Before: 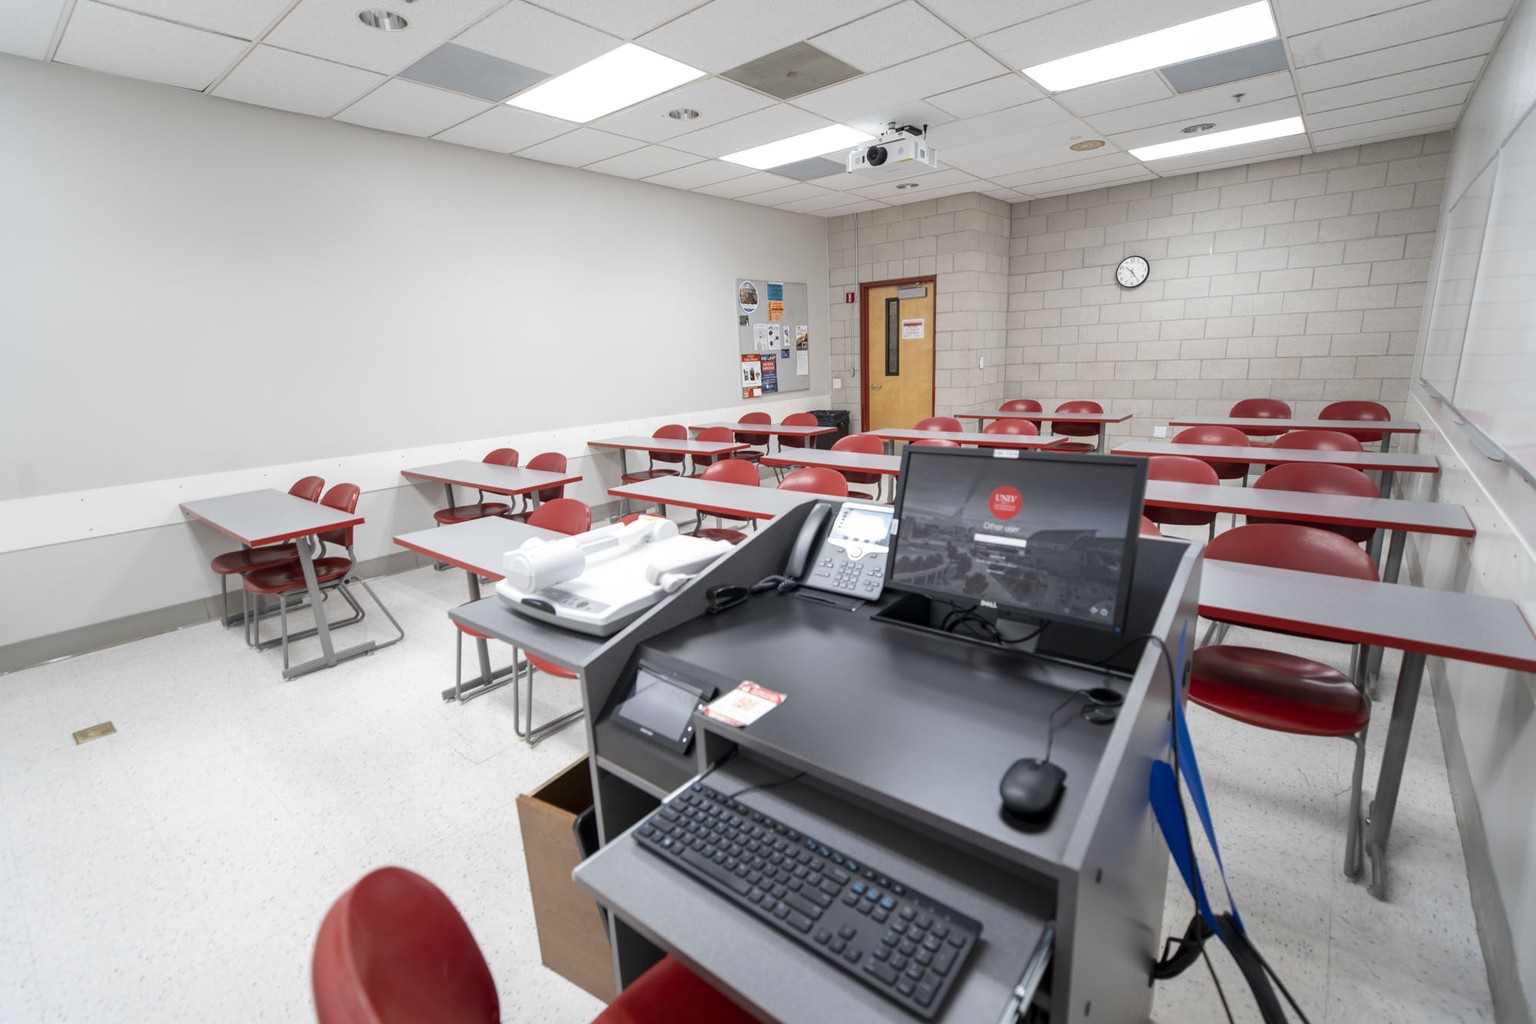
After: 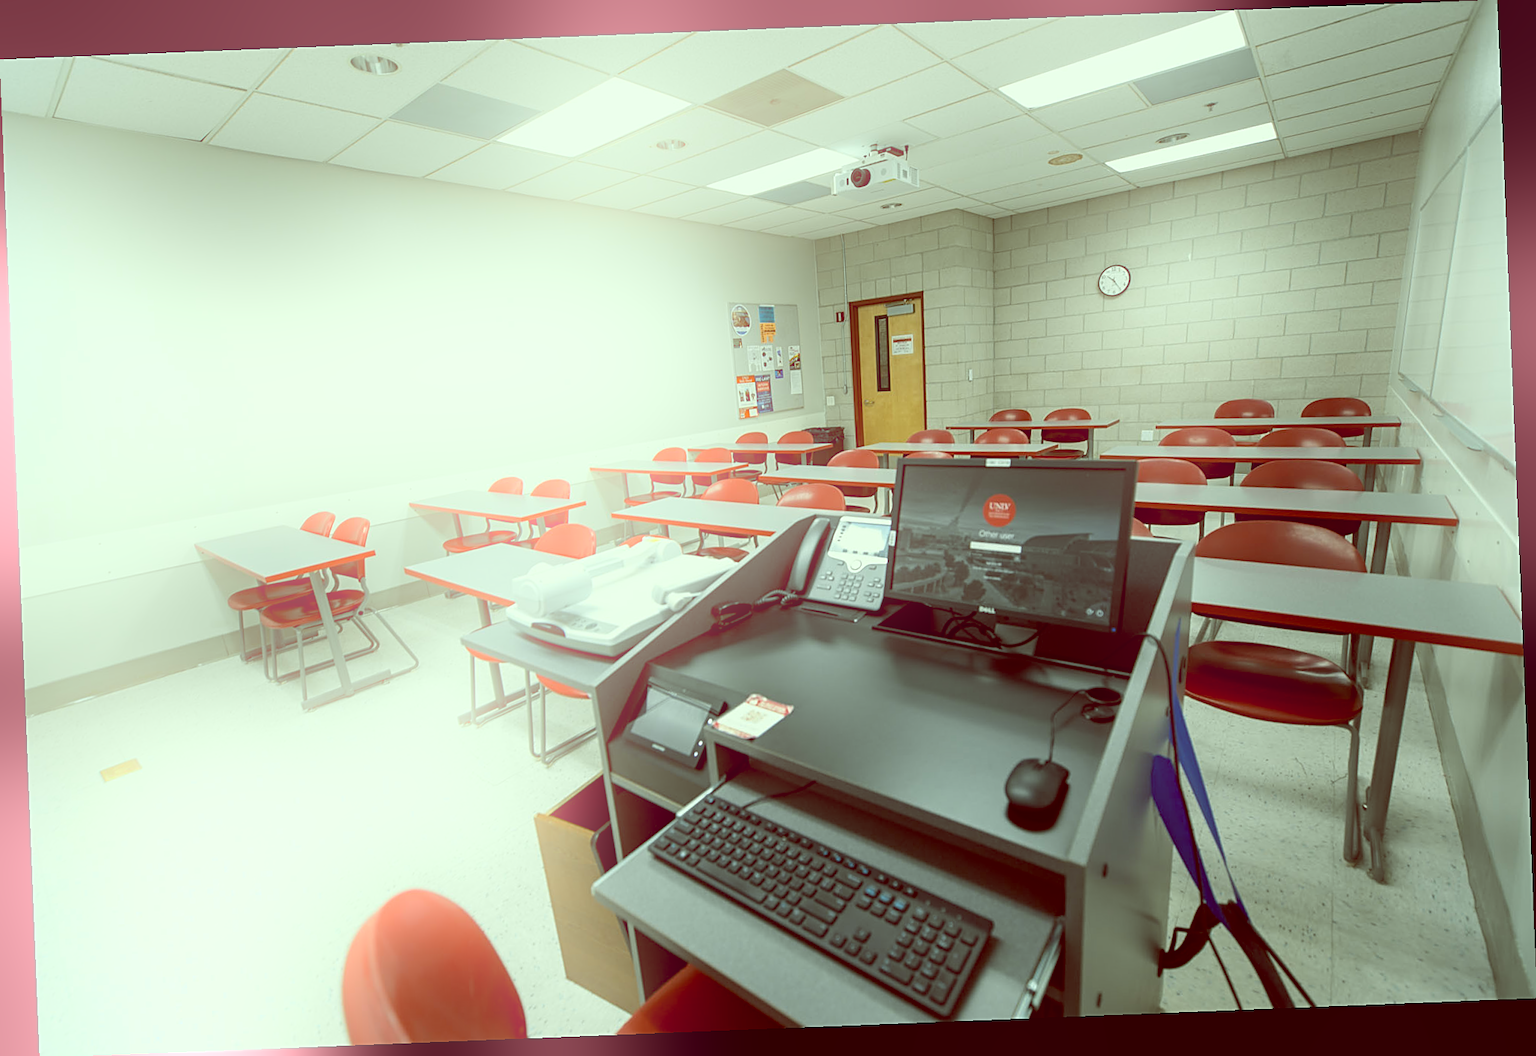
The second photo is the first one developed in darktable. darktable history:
bloom: on, module defaults
sharpen: amount 0.478
color balance: lift [1, 1.015, 0.987, 0.985], gamma [1, 0.959, 1.042, 0.958], gain [0.927, 0.938, 1.072, 0.928], contrast 1.5%
rotate and perspective: rotation -2.29°, automatic cropping off
